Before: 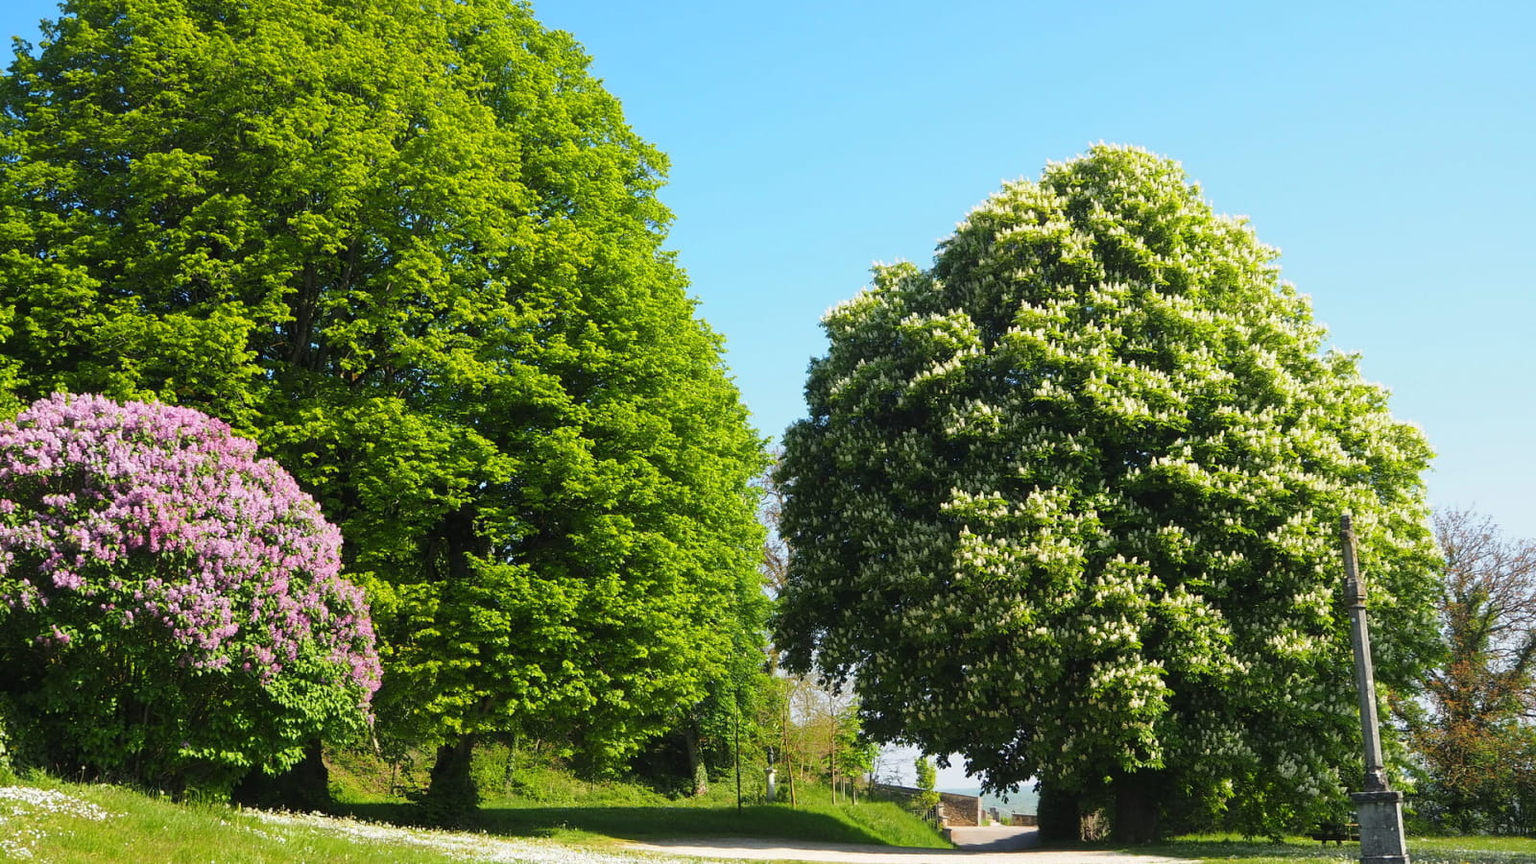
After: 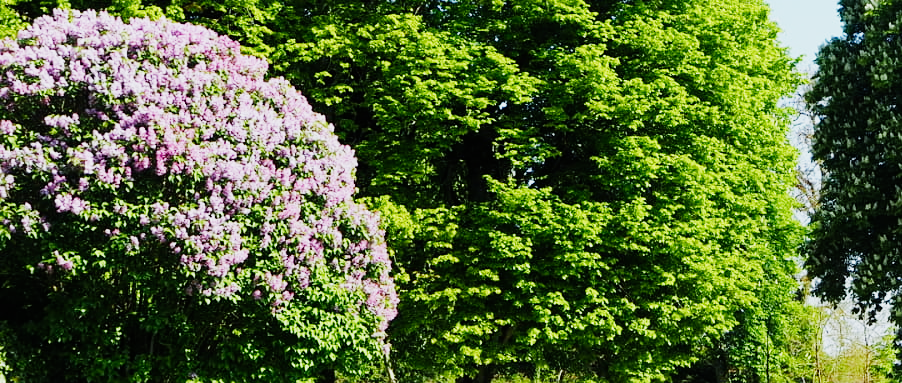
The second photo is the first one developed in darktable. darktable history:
exposure: exposure 0.64 EV, compensate highlight preservation false
sharpen: amount 0.2
white balance: red 0.925, blue 1.046
crop: top 44.483%, right 43.593%, bottom 12.892%
sigmoid: contrast 1.8, skew -0.2, preserve hue 0%, red attenuation 0.1, red rotation 0.035, green attenuation 0.1, green rotation -0.017, blue attenuation 0.15, blue rotation -0.052, base primaries Rec2020
